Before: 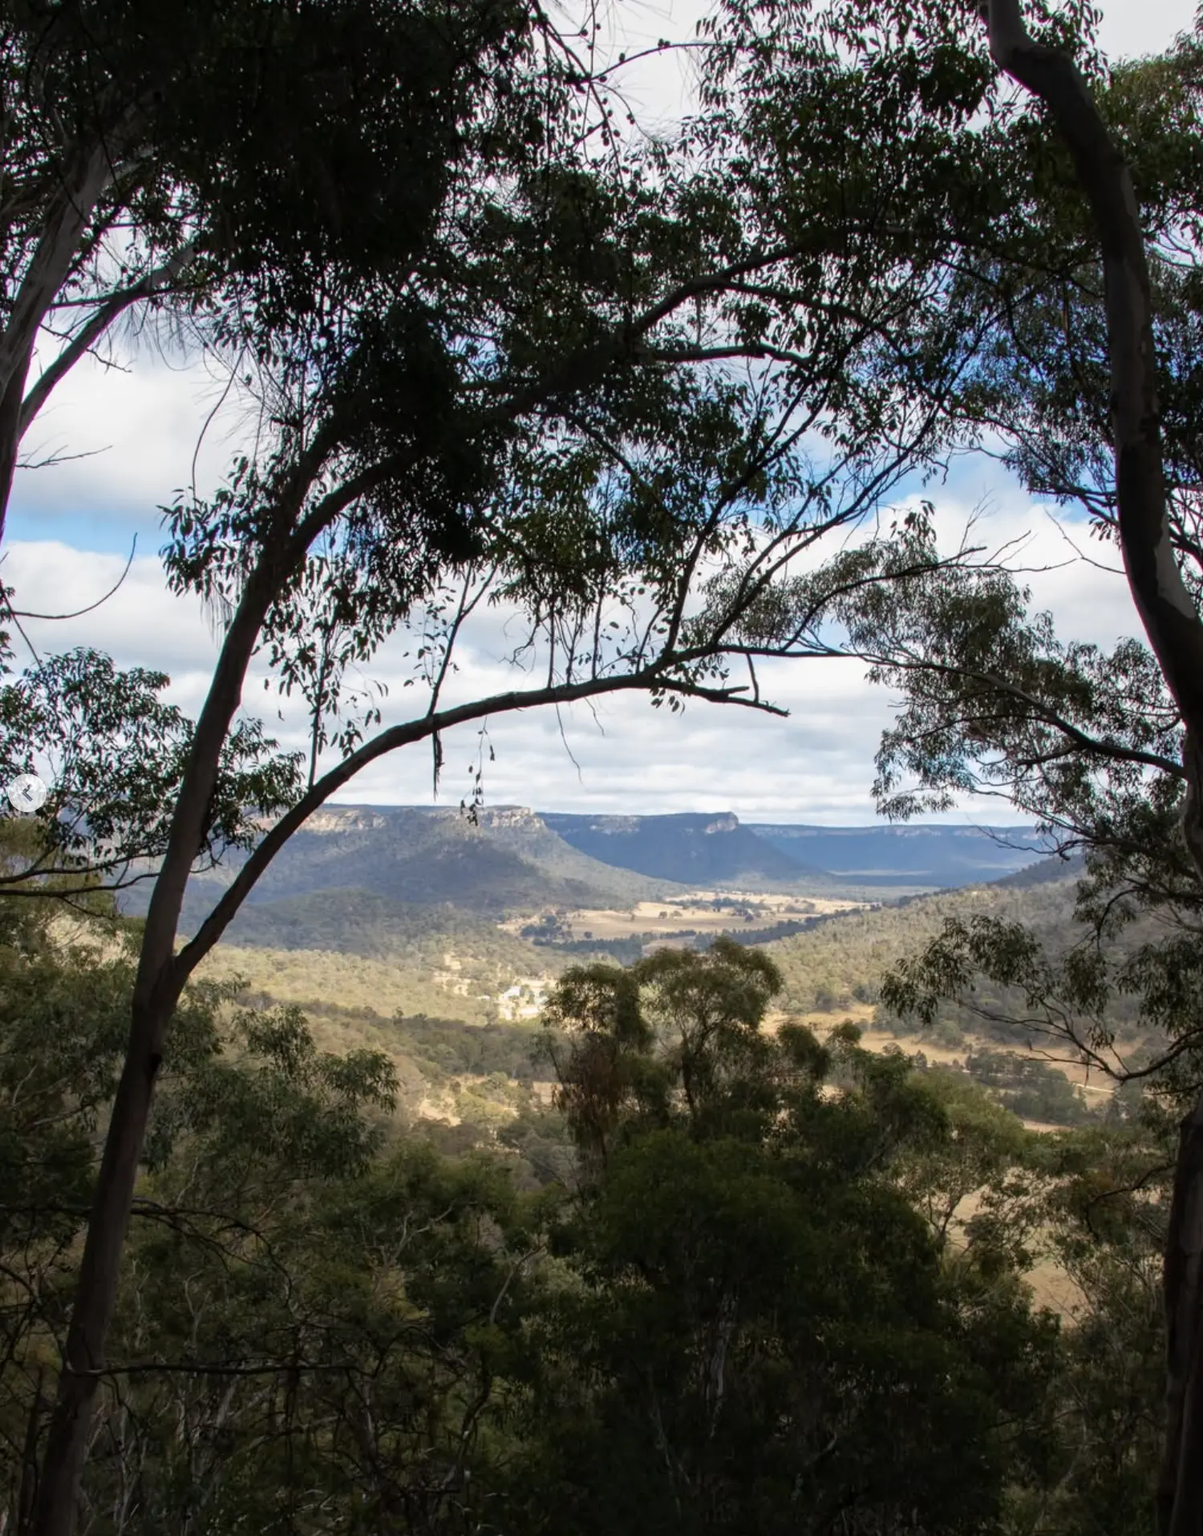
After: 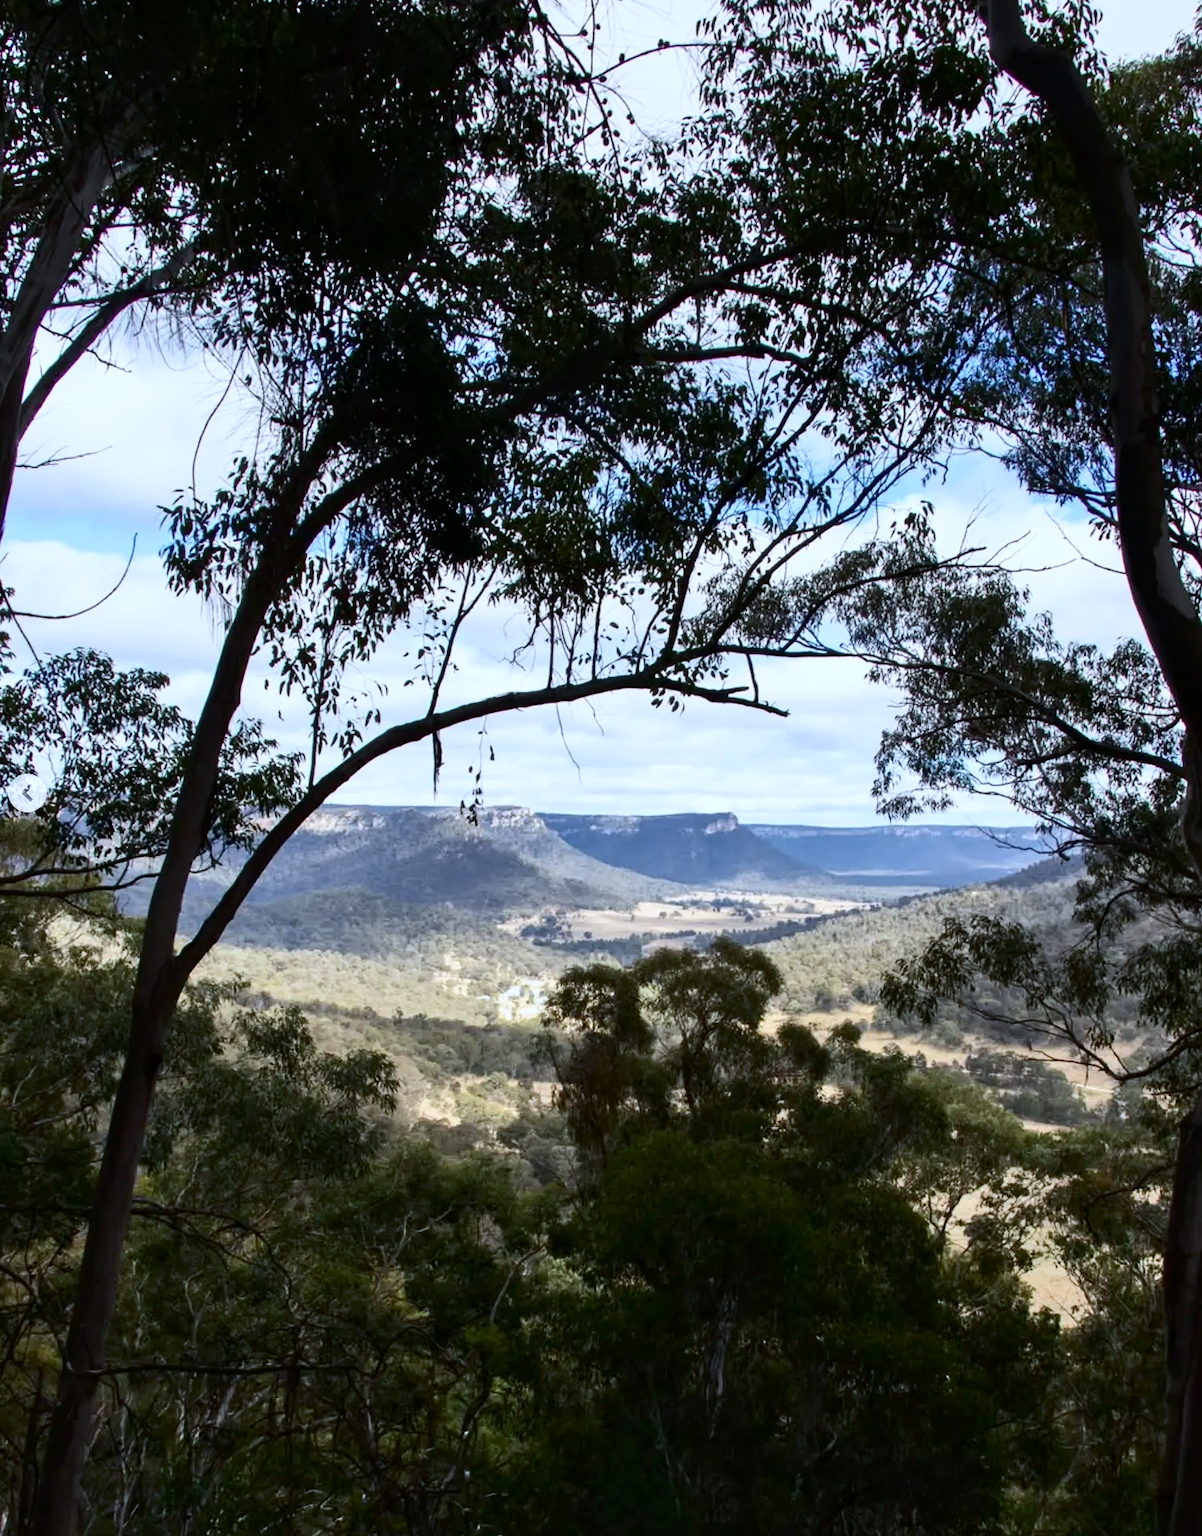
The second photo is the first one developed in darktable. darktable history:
contrast brightness saturation: contrast 0.28
base curve: curves: ch0 [(0, 0) (0.297, 0.298) (1, 1)], preserve colors none
white balance: red 0.931, blue 1.11
shadows and highlights: radius 133.83, soften with gaussian
